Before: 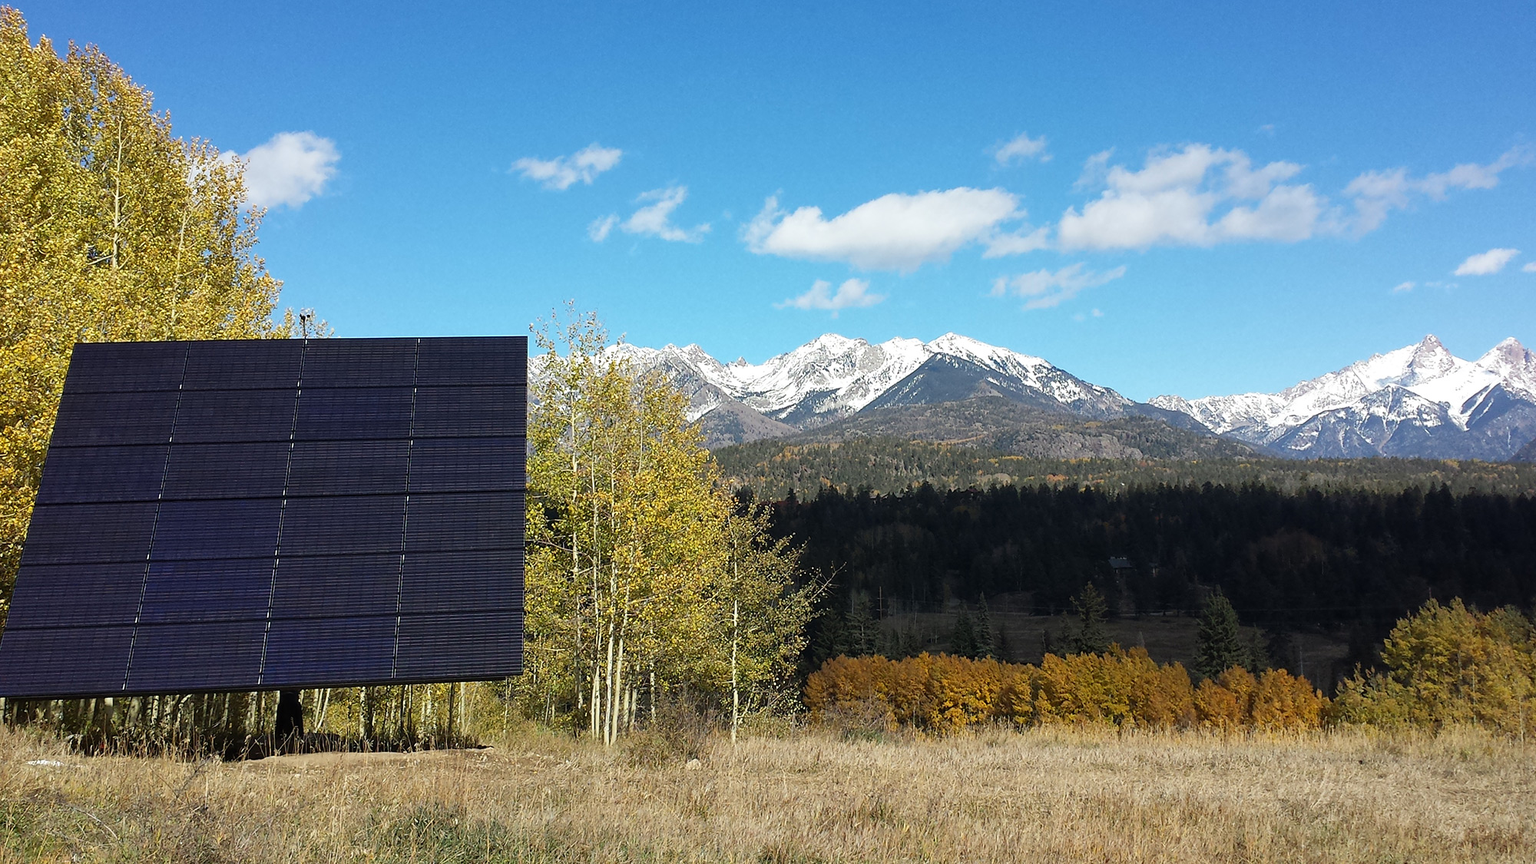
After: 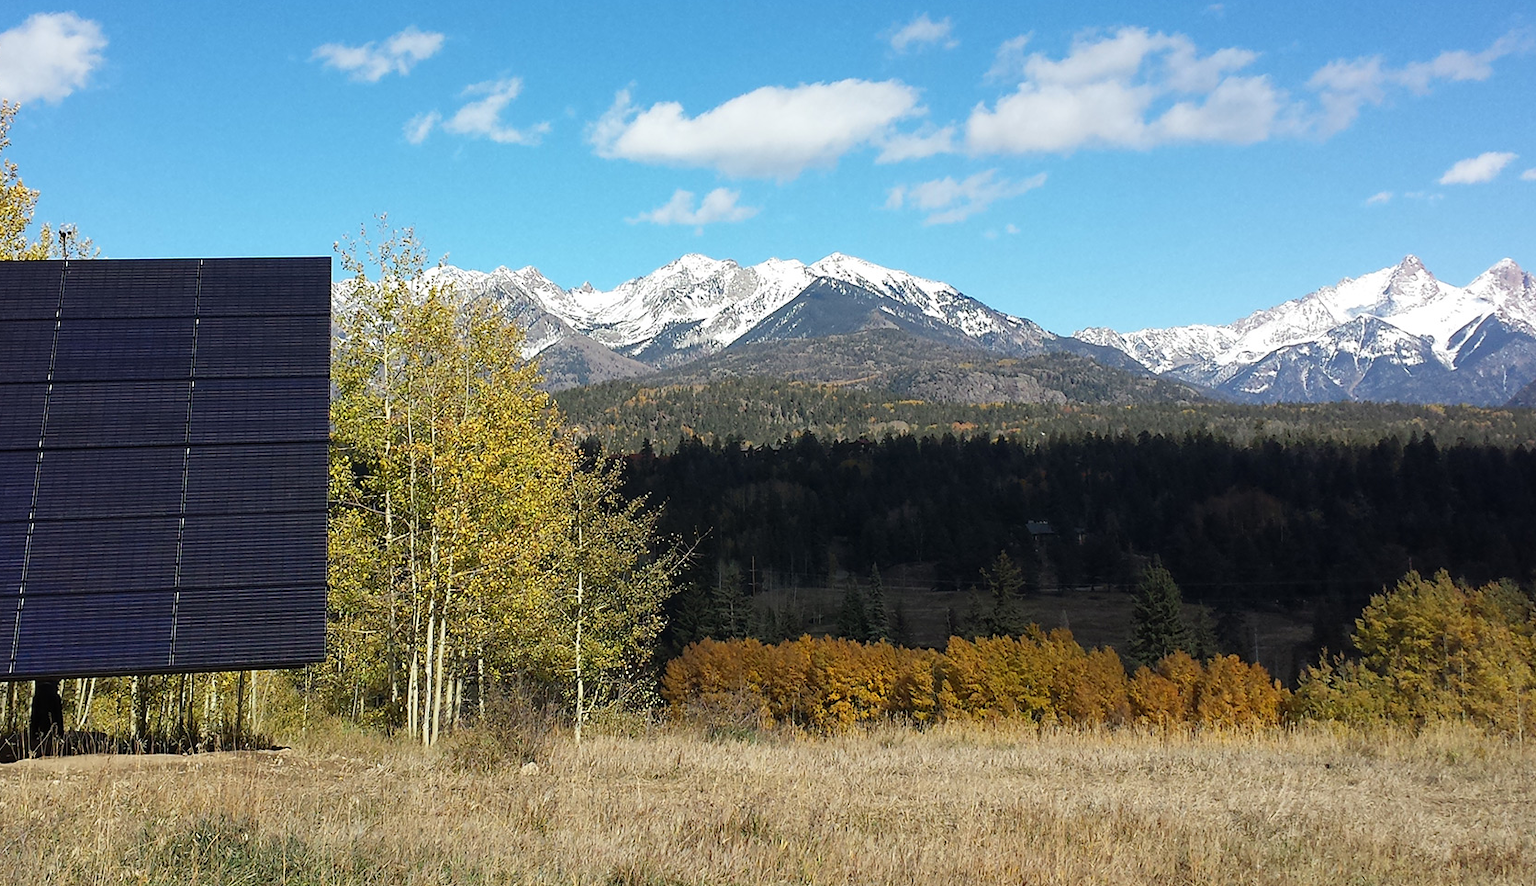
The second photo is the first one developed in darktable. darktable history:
crop: left 16.323%, top 14.07%
